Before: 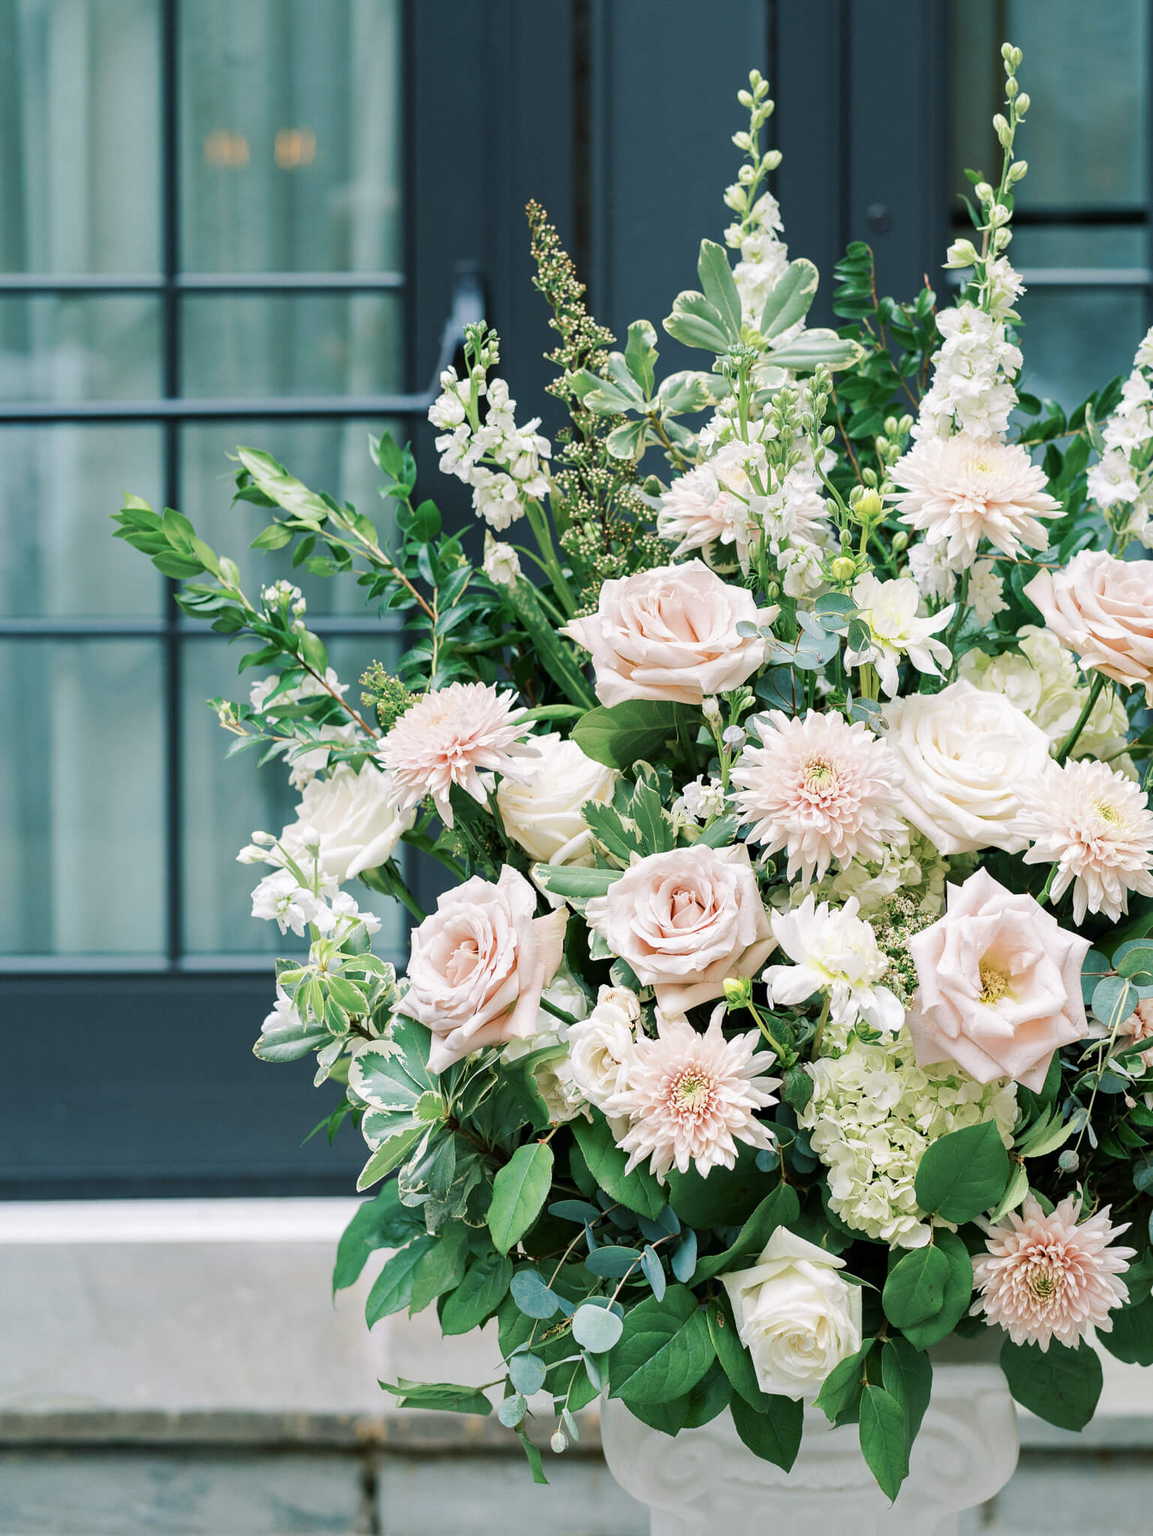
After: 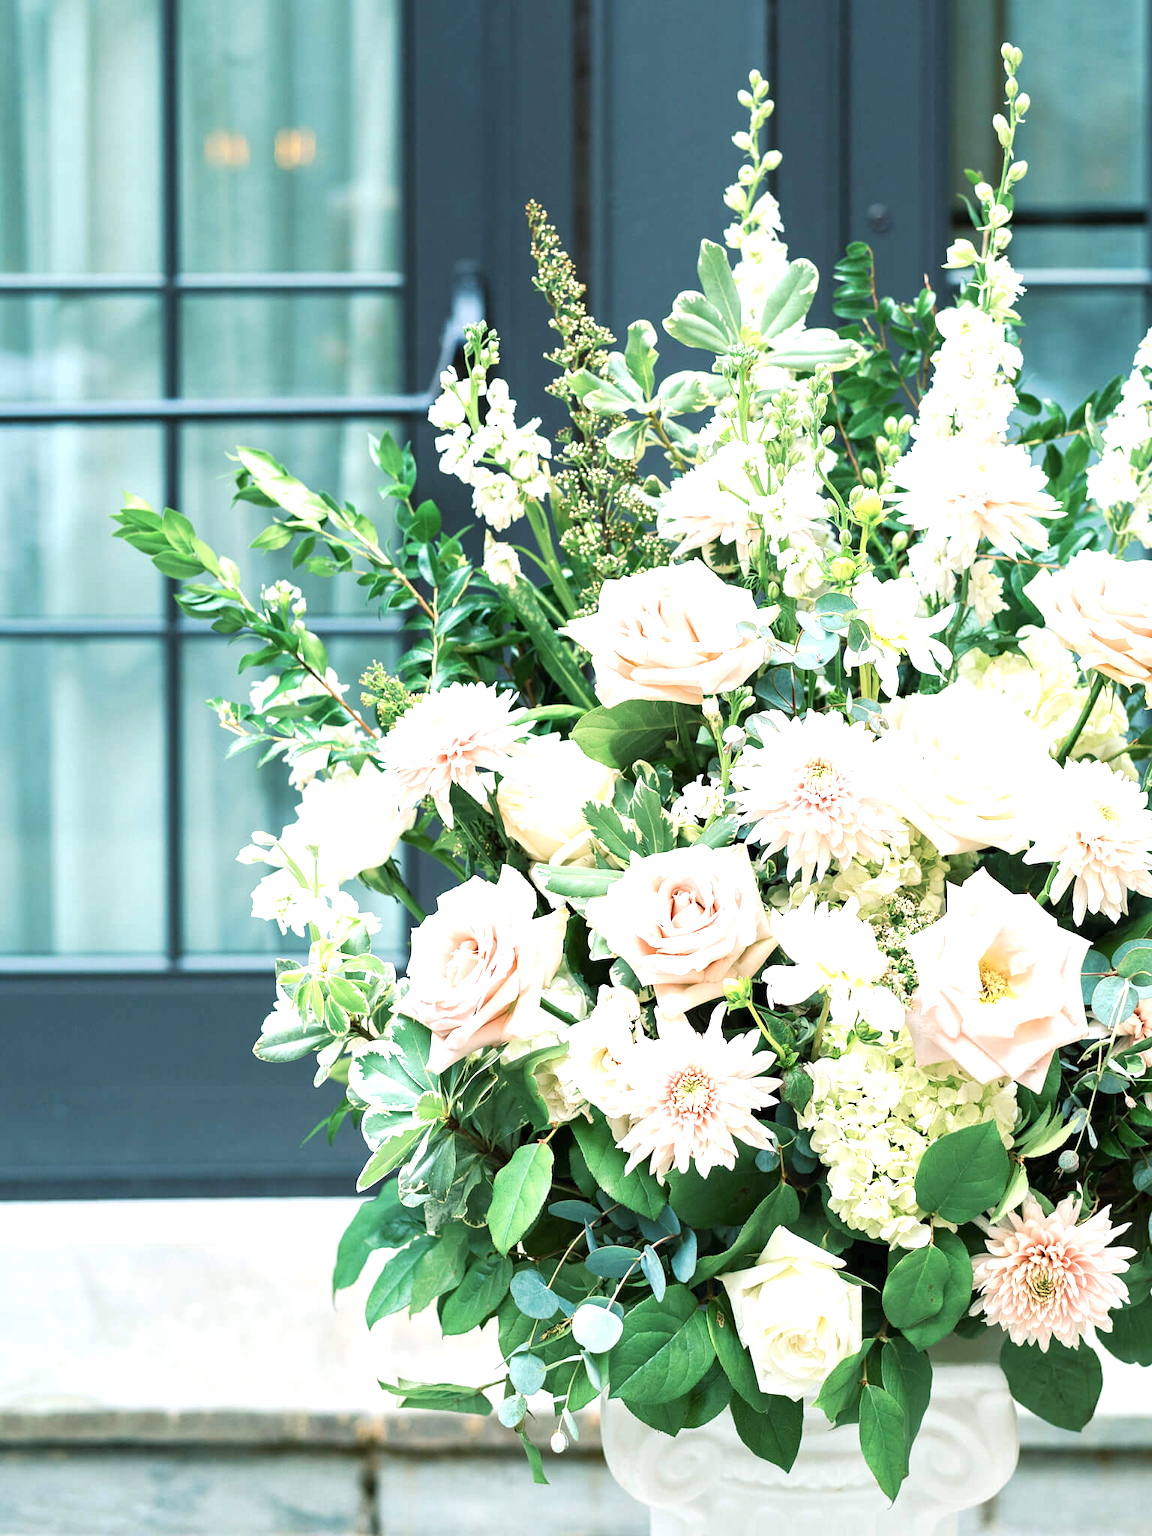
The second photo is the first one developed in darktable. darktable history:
exposure: exposure 1 EV, compensate highlight preservation false
local contrast: mode bilateral grid, contrast 100, coarseness 100, detail 94%, midtone range 0.2
